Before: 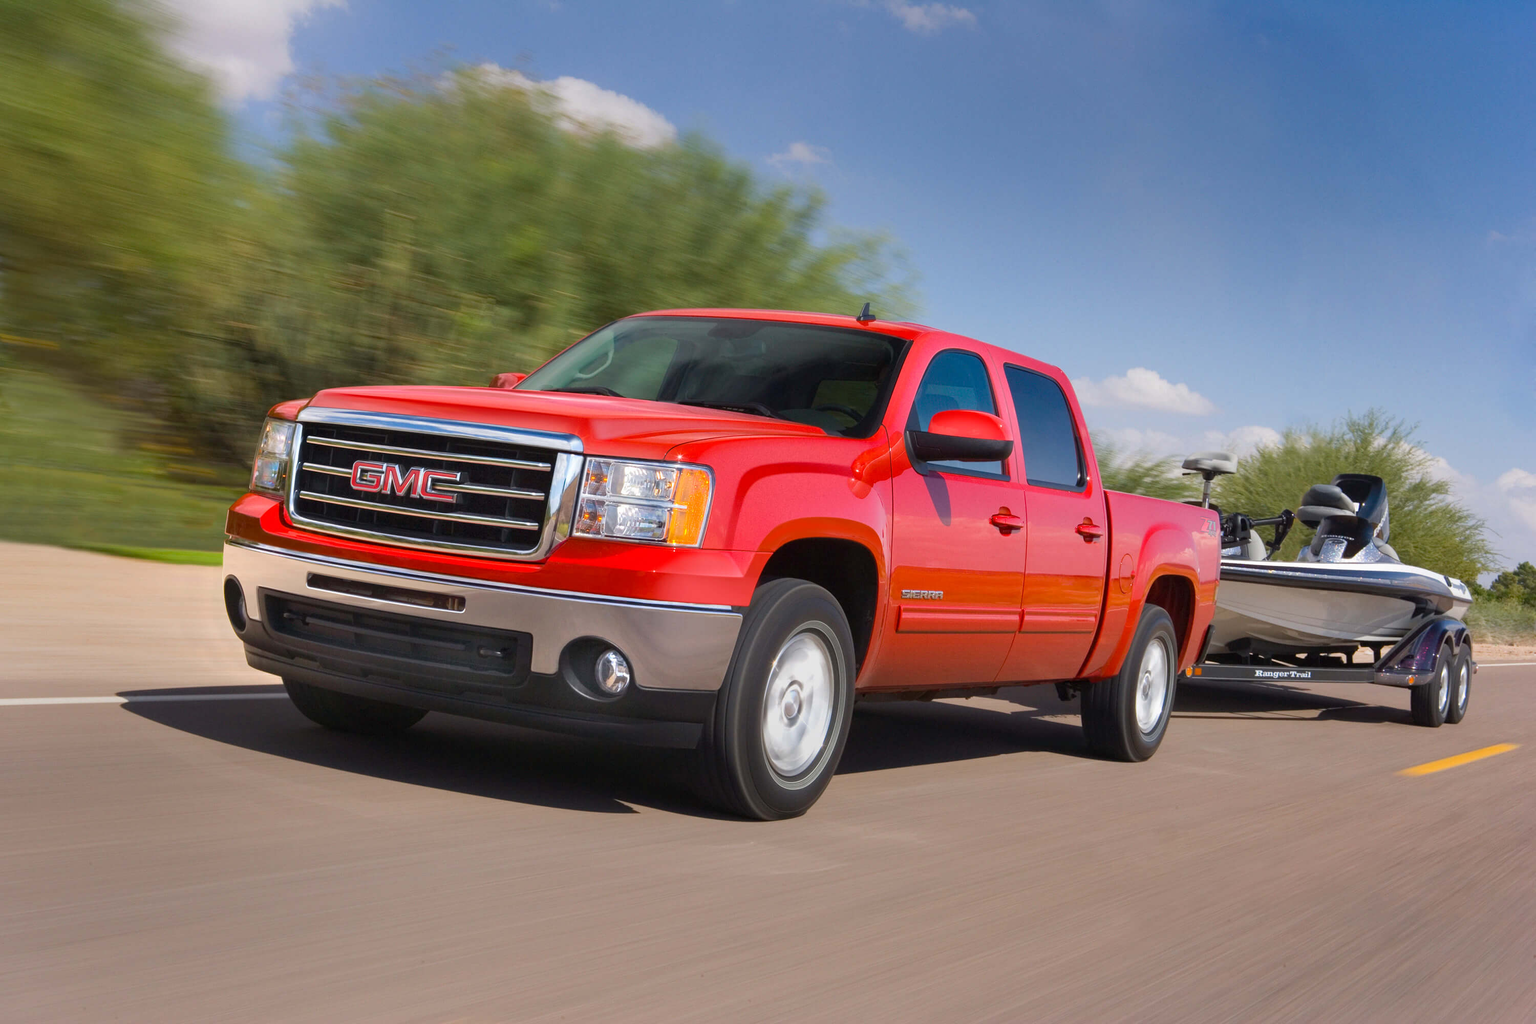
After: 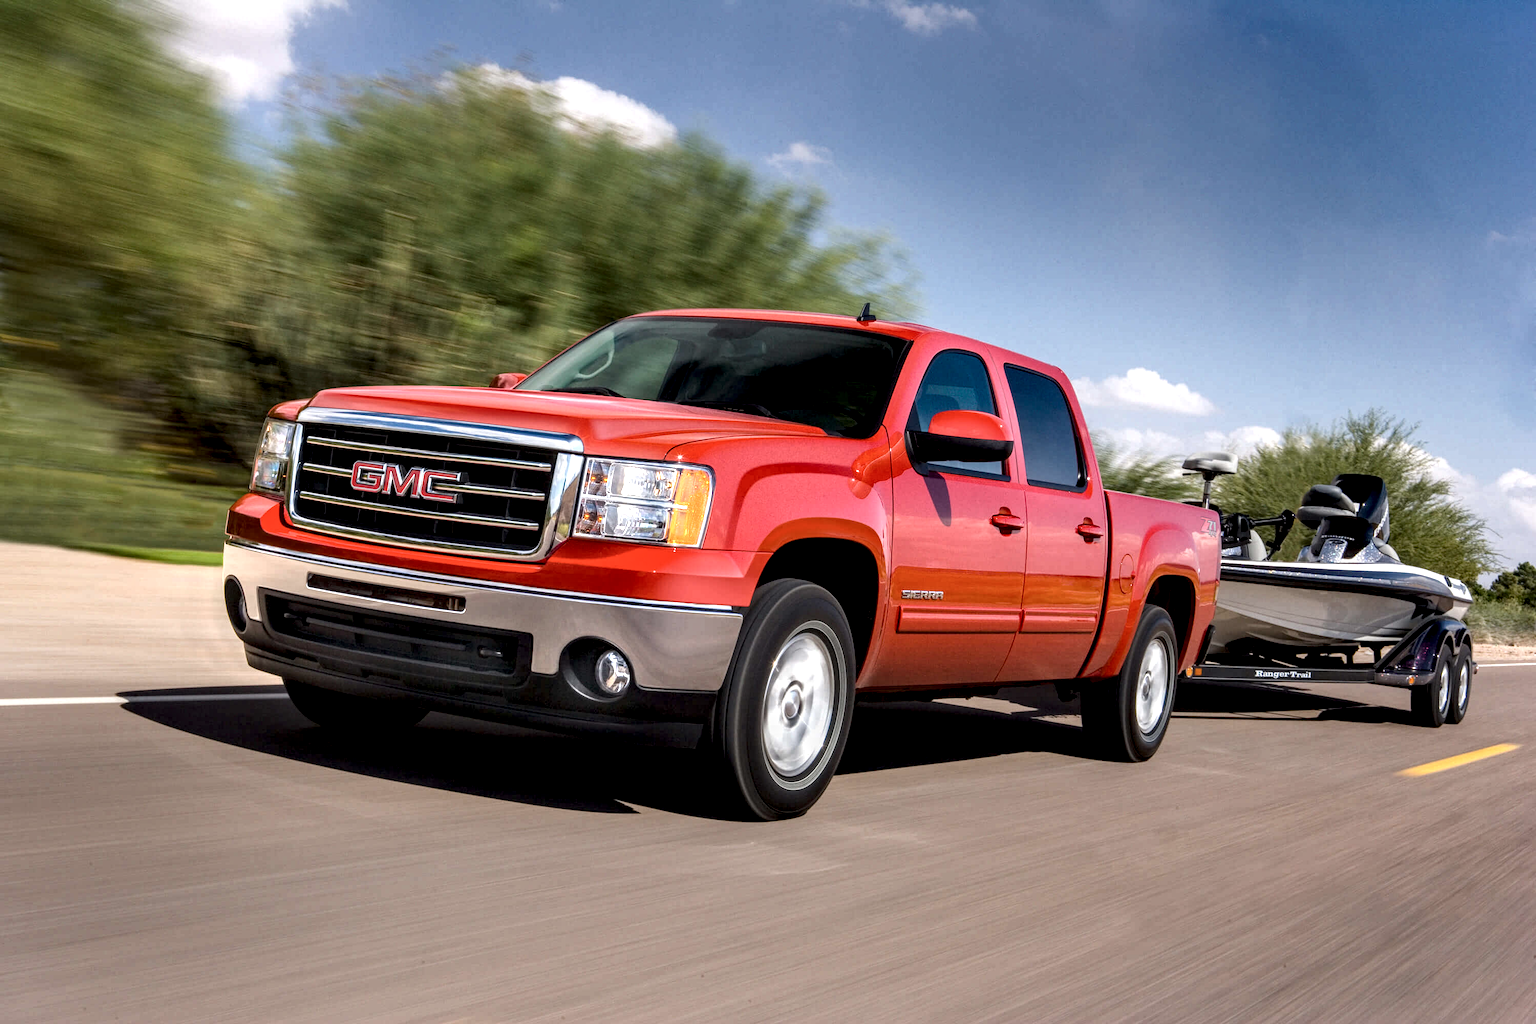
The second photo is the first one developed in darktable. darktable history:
contrast brightness saturation: saturation -0.1
local contrast: detail 203%
